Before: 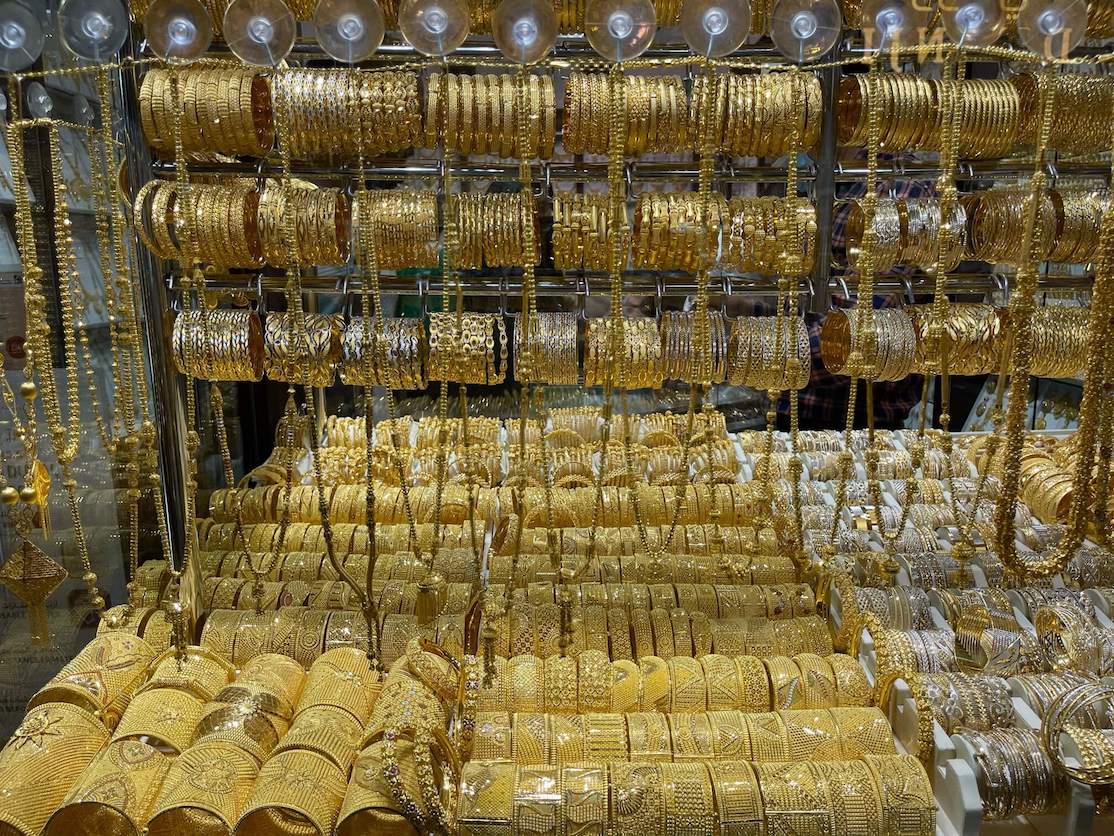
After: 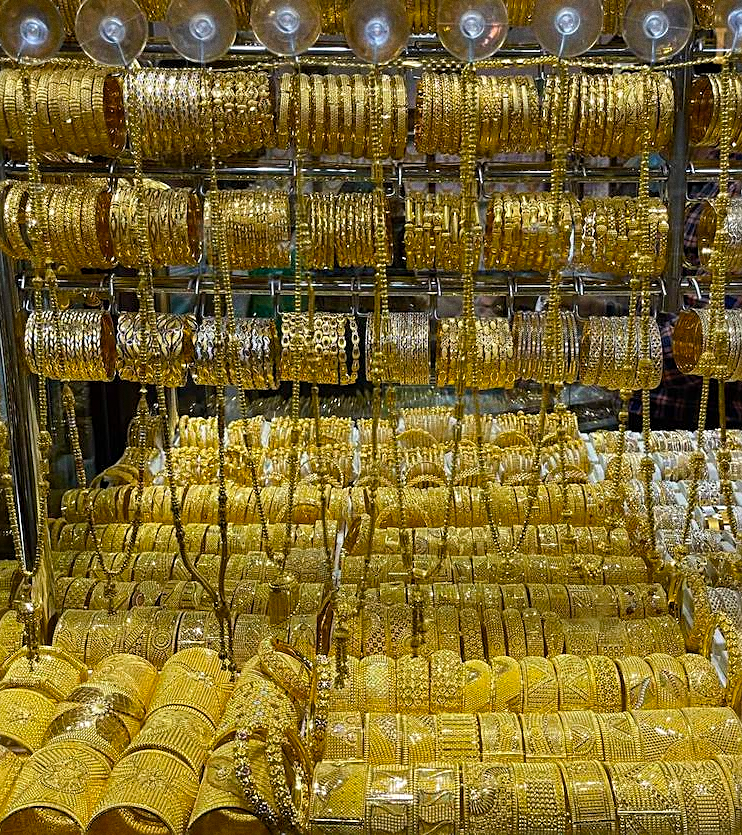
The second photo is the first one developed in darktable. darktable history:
grain: coarseness 0.09 ISO
sharpen: on, module defaults
color balance rgb: perceptual saturation grading › global saturation 20%, global vibrance 20%
crop and rotate: left 13.342%, right 19.991%
